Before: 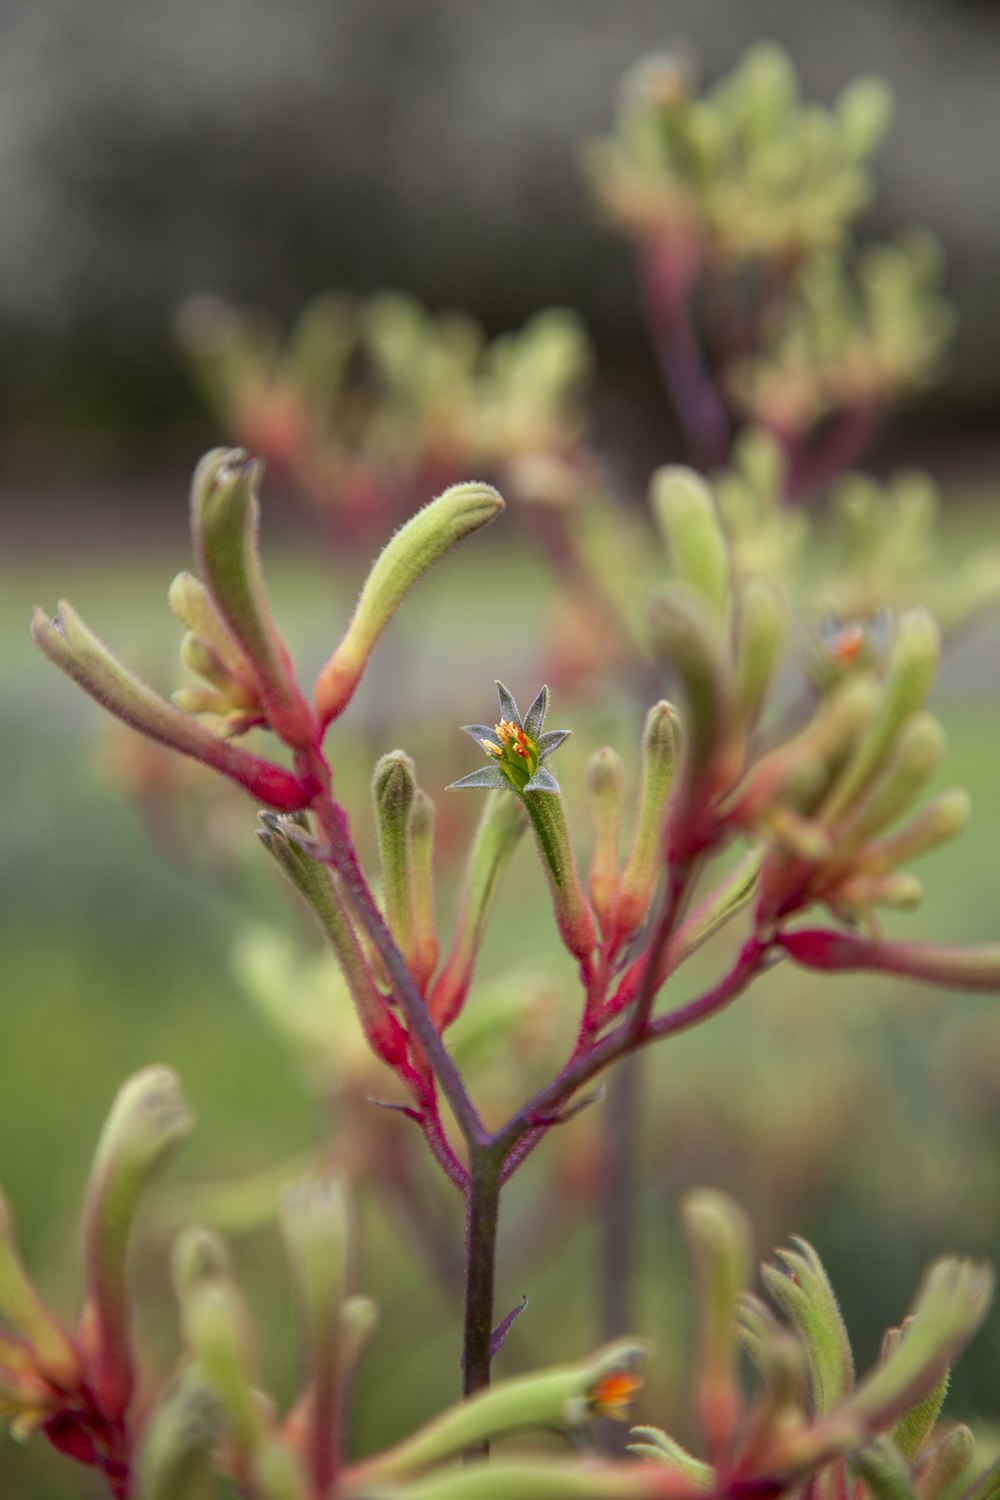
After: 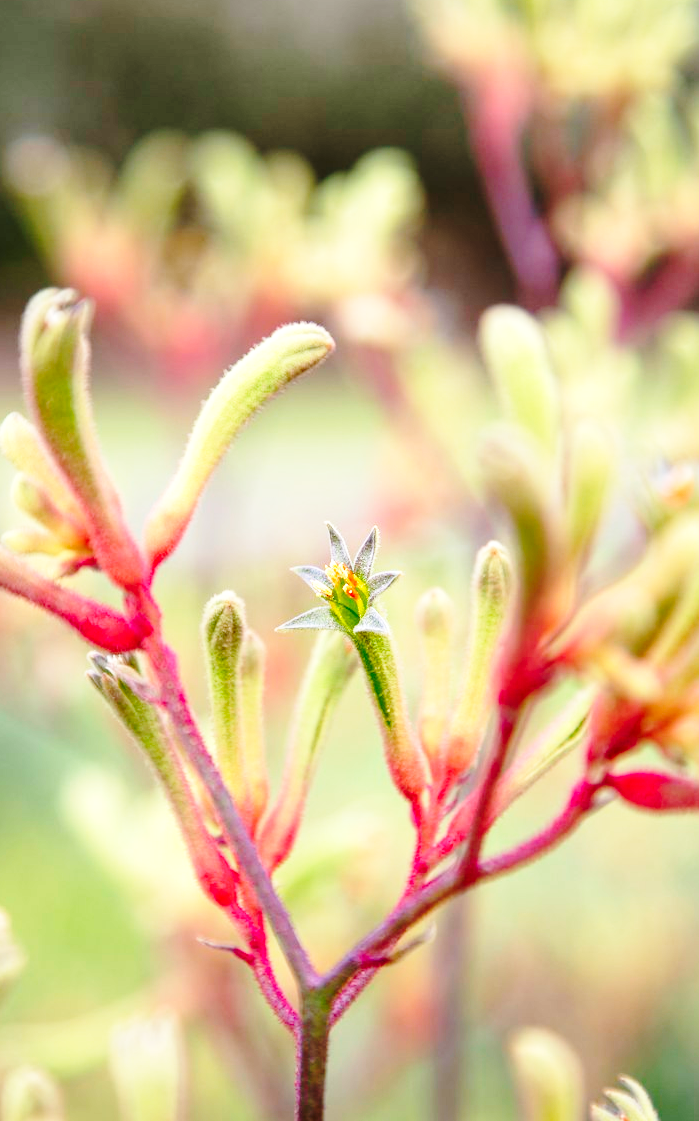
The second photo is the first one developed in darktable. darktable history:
exposure: black level correction 0, exposure 0.7 EV, compensate exposure bias true, compensate highlight preservation false
crop and rotate: left 17.046%, top 10.659%, right 12.989%, bottom 14.553%
base curve: curves: ch0 [(0, 0) (0.032, 0.037) (0.105, 0.228) (0.435, 0.76) (0.856, 0.983) (1, 1)], preserve colors none
